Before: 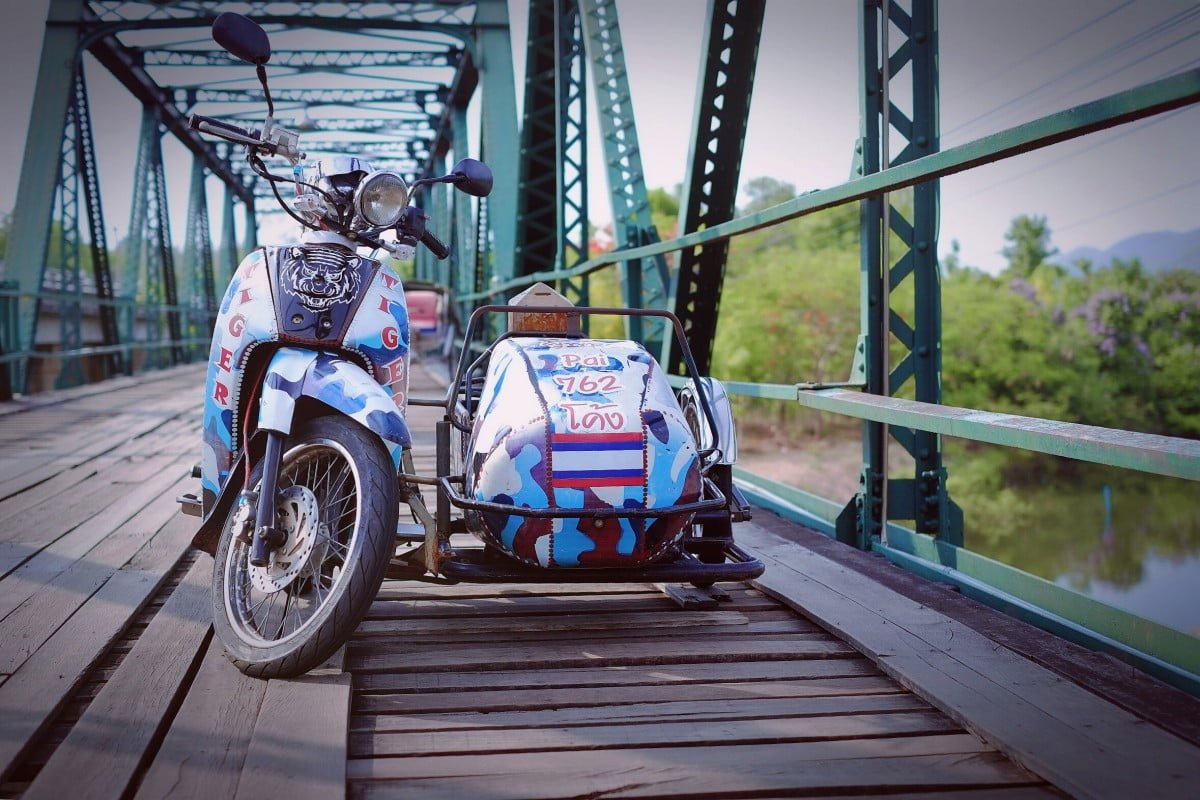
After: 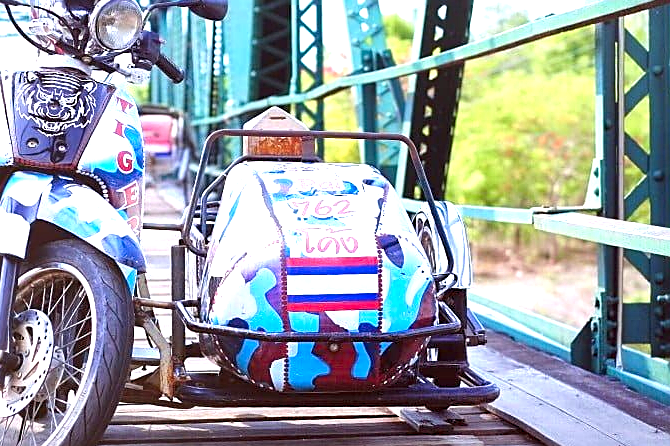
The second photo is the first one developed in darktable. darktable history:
crop and rotate: left 22.13%, top 22.054%, right 22.026%, bottom 22.102%
local contrast: highlights 100%, shadows 100%, detail 120%, midtone range 0.2
contrast brightness saturation: saturation 0.13
levels: levels [0, 0.476, 0.951]
sharpen: on, module defaults
exposure: black level correction 0, exposure 1.2 EV, compensate exposure bias true, compensate highlight preservation false
